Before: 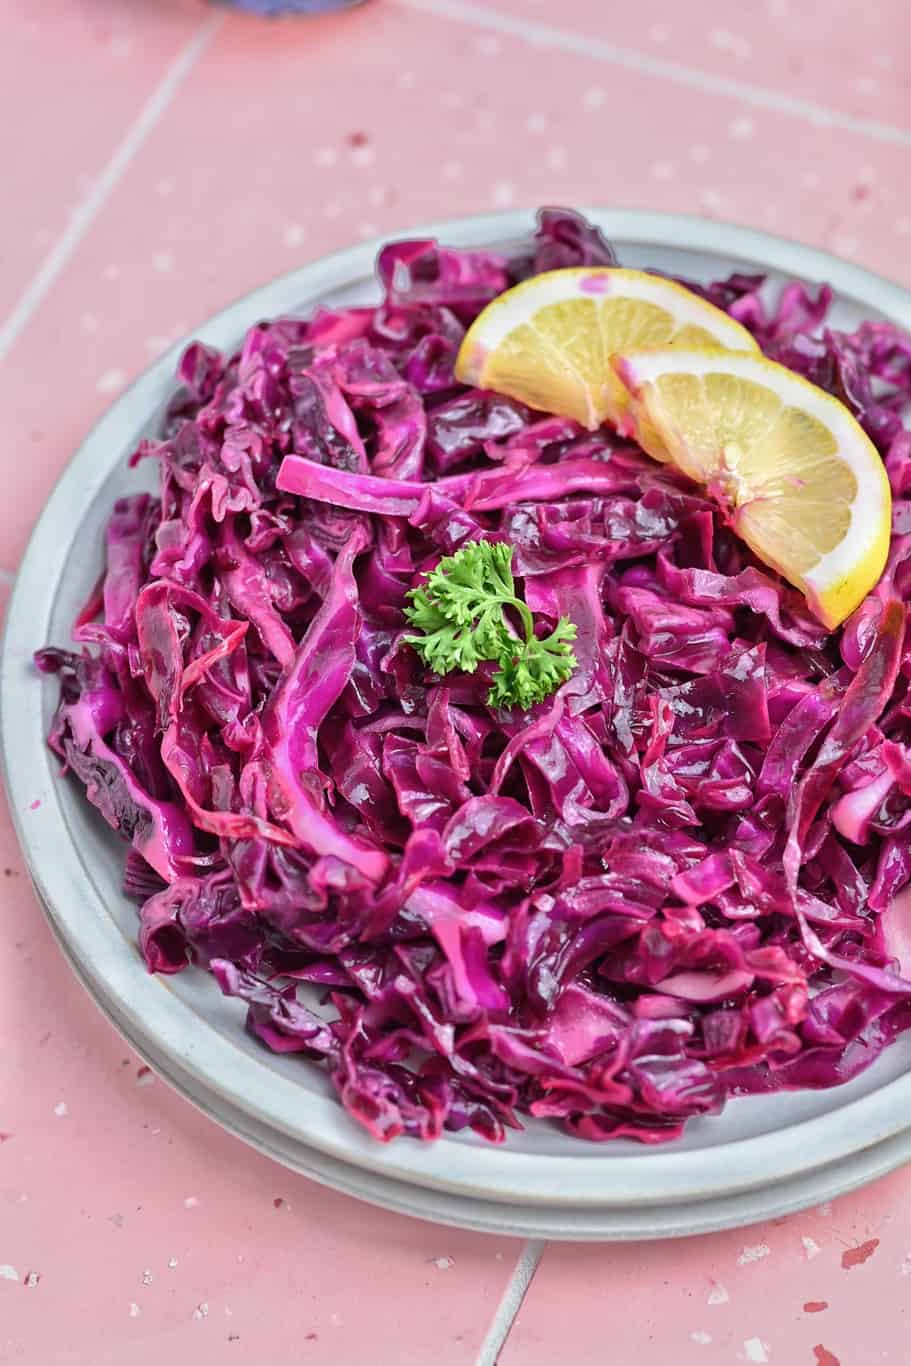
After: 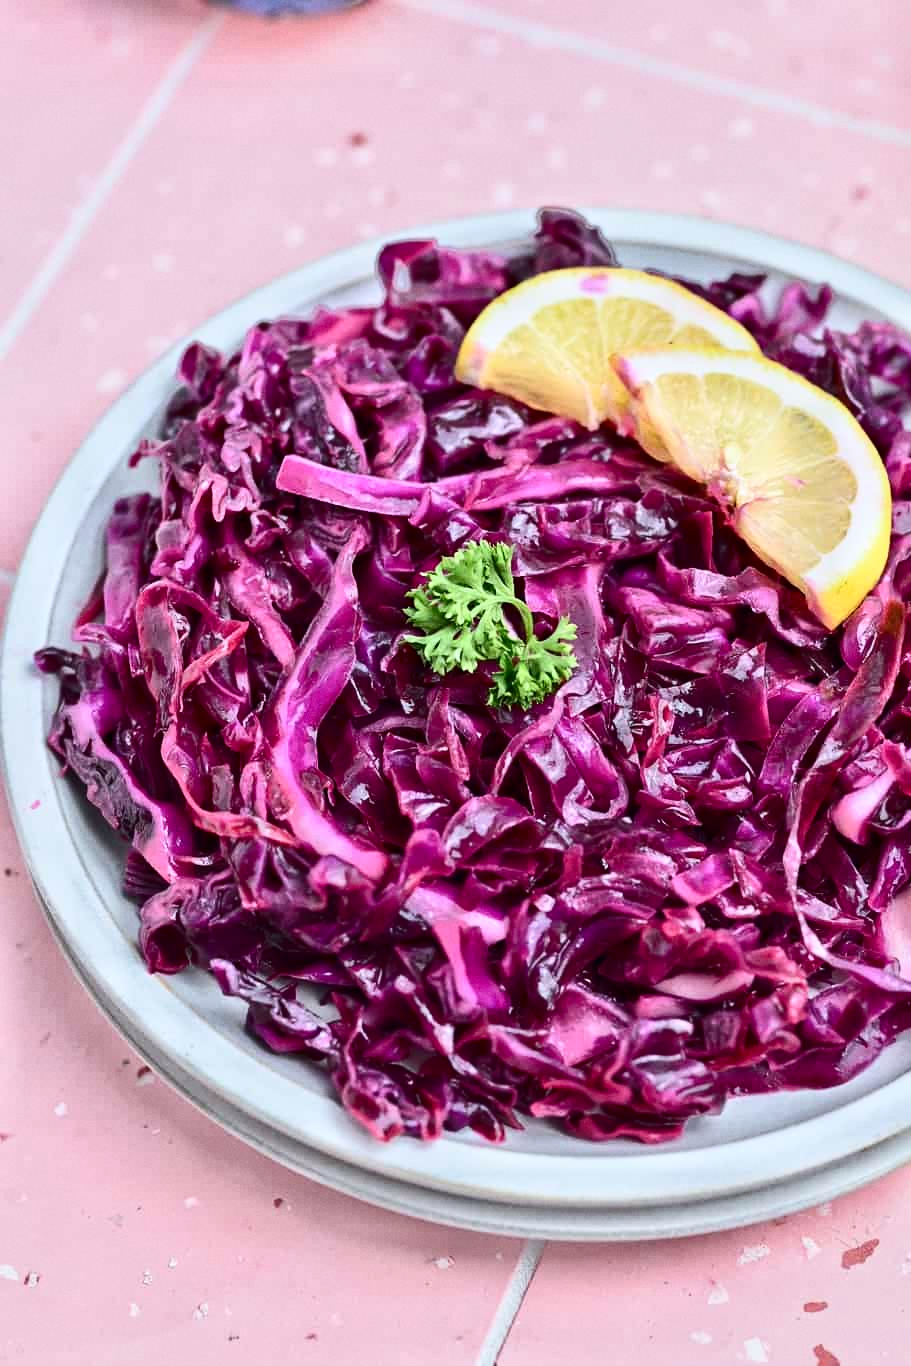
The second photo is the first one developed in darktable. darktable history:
white balance: red 0.98, blue 1.034
tone equalizer: on, module defaults
contrast brightness saturation: contrast 0.28
grain: coarseness 0.09 ISO, strength 10%
exposure: exposure -0.064 EV, compensate highlight preservation false
